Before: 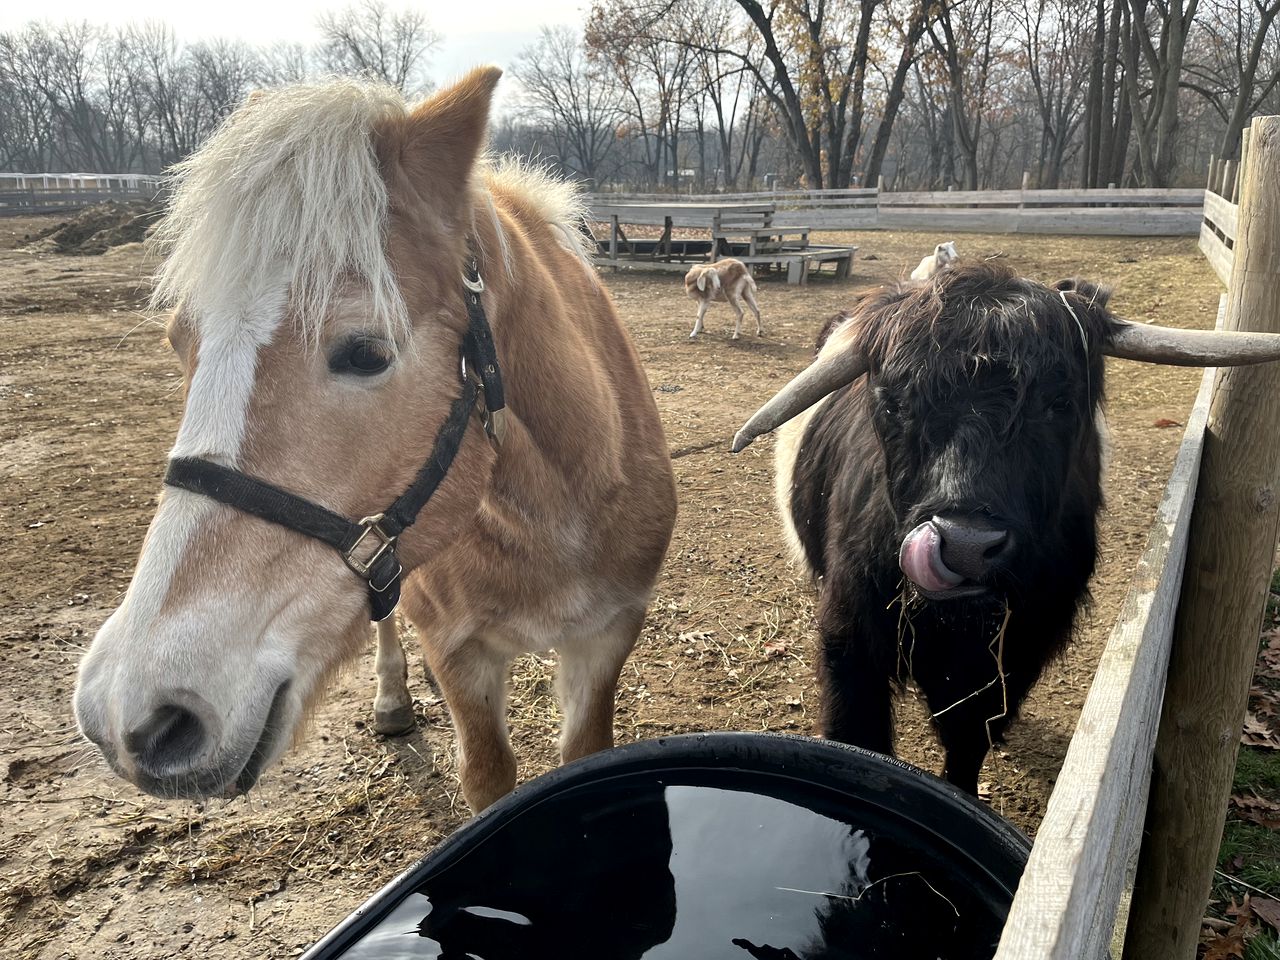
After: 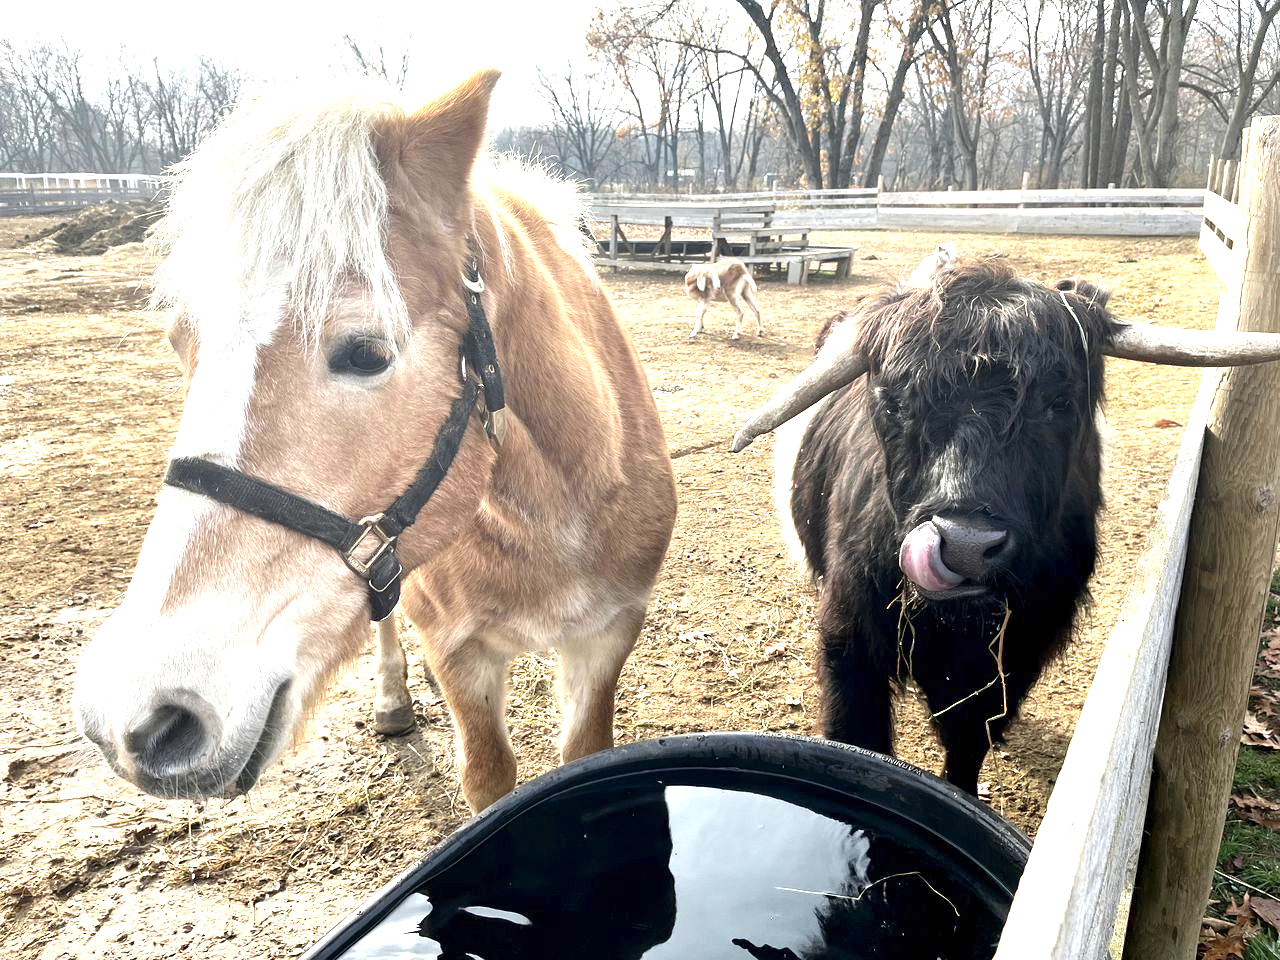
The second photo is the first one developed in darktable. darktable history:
exposure: exposure 1.519 EV, compensate highlight preservation false
